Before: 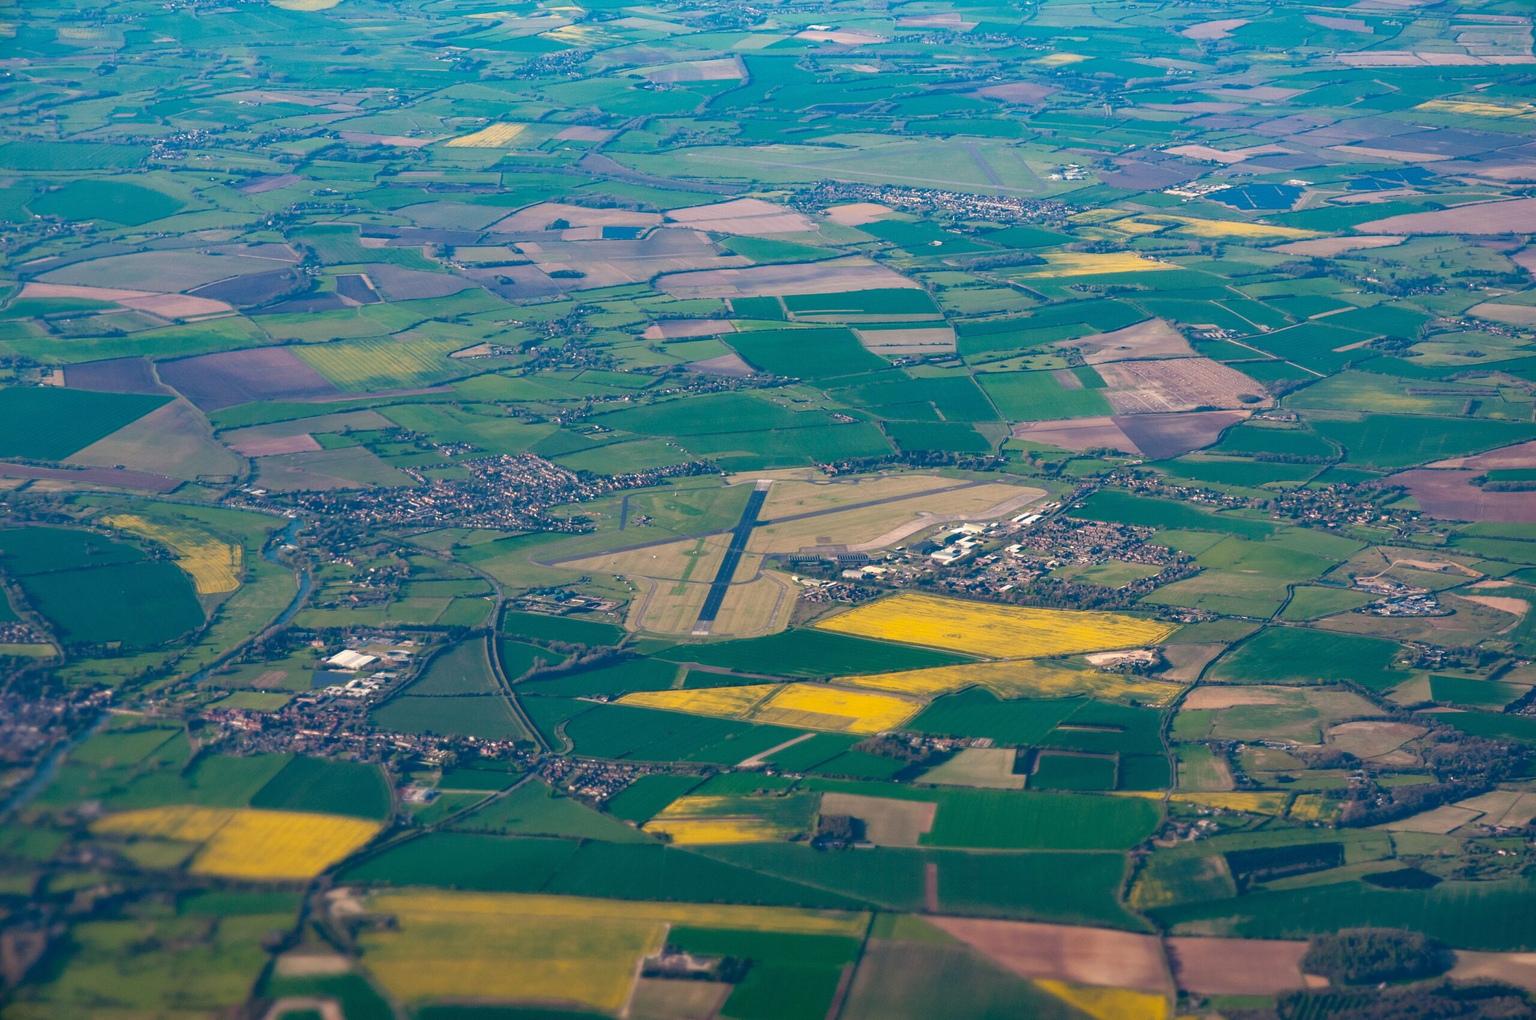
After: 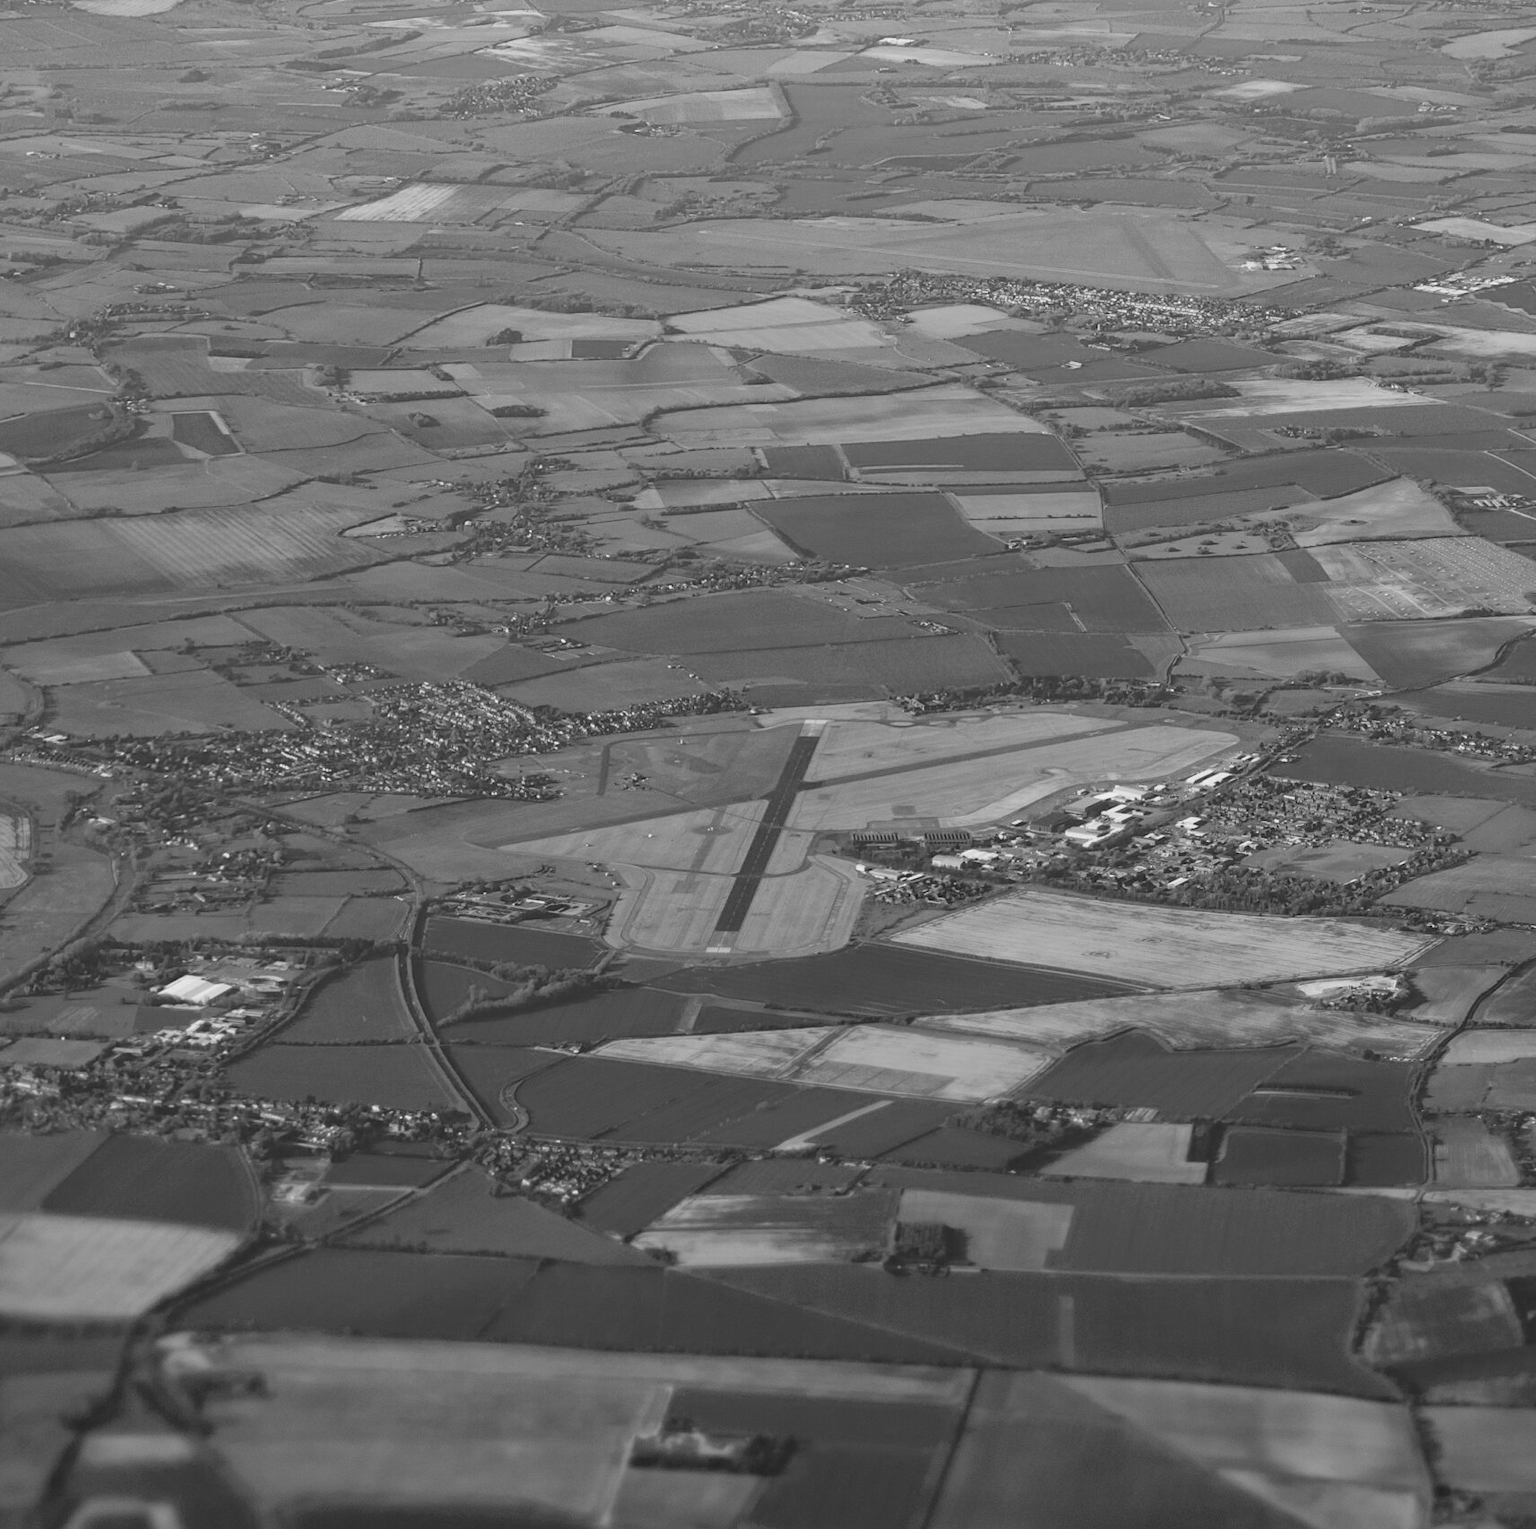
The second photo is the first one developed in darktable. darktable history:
crop and rotate: left 14.436%, right 18.898%
monochrome: a 14.95, b -89.96
color correction: highlights a* 9.03, highlights b* 8.71, shadows a* 40, shadows b* 40, saturation 0.8
